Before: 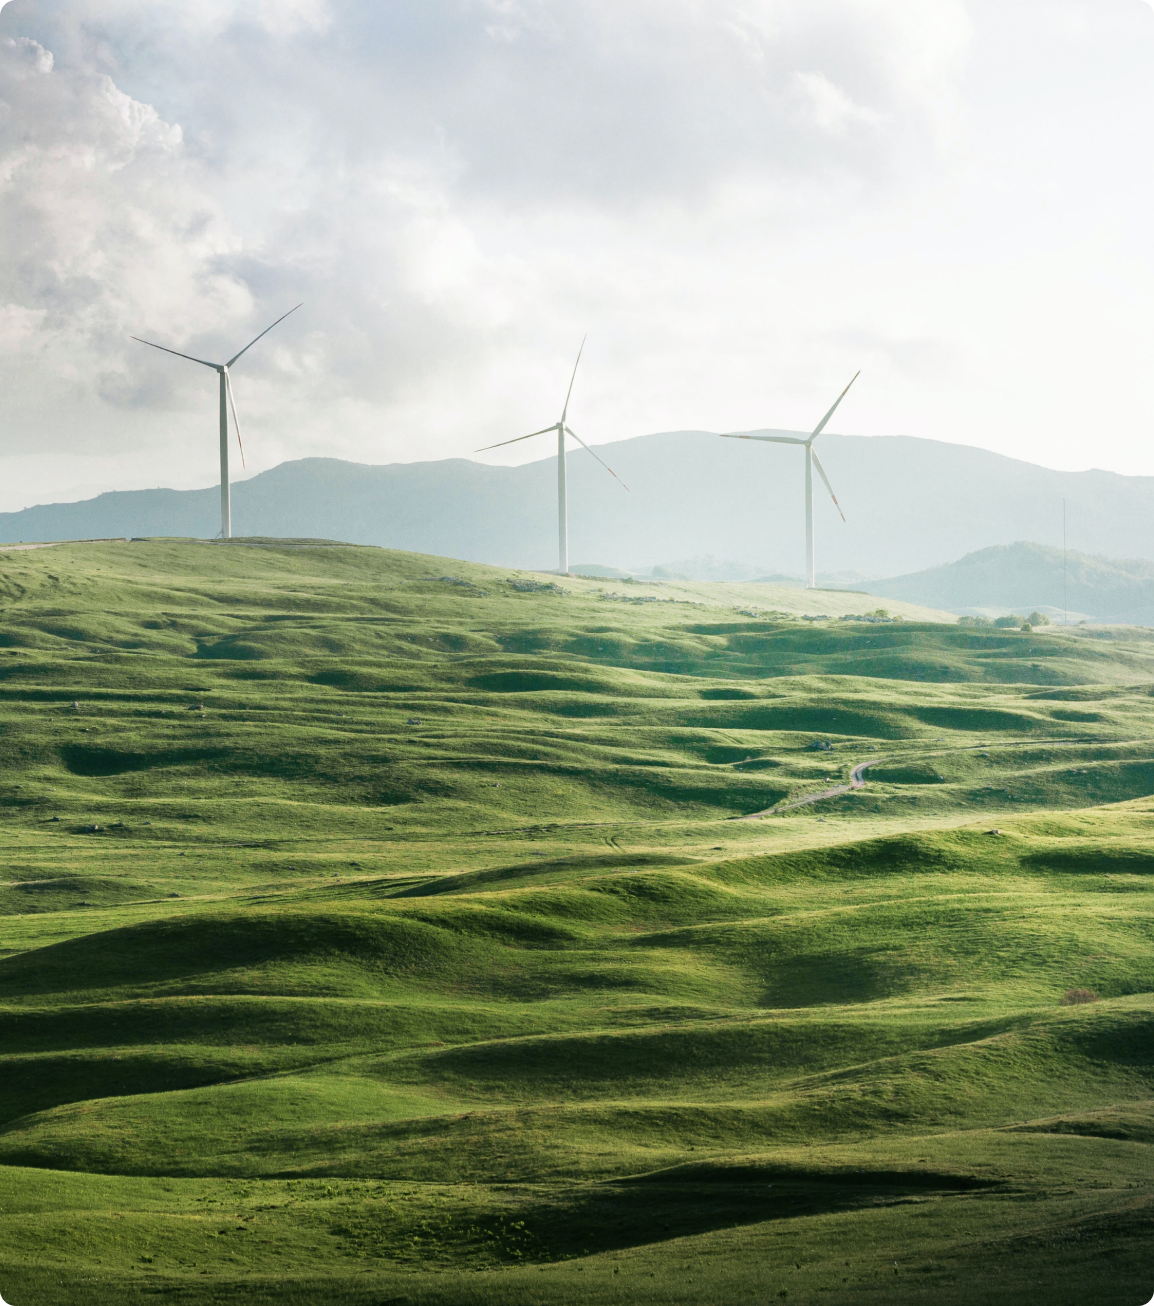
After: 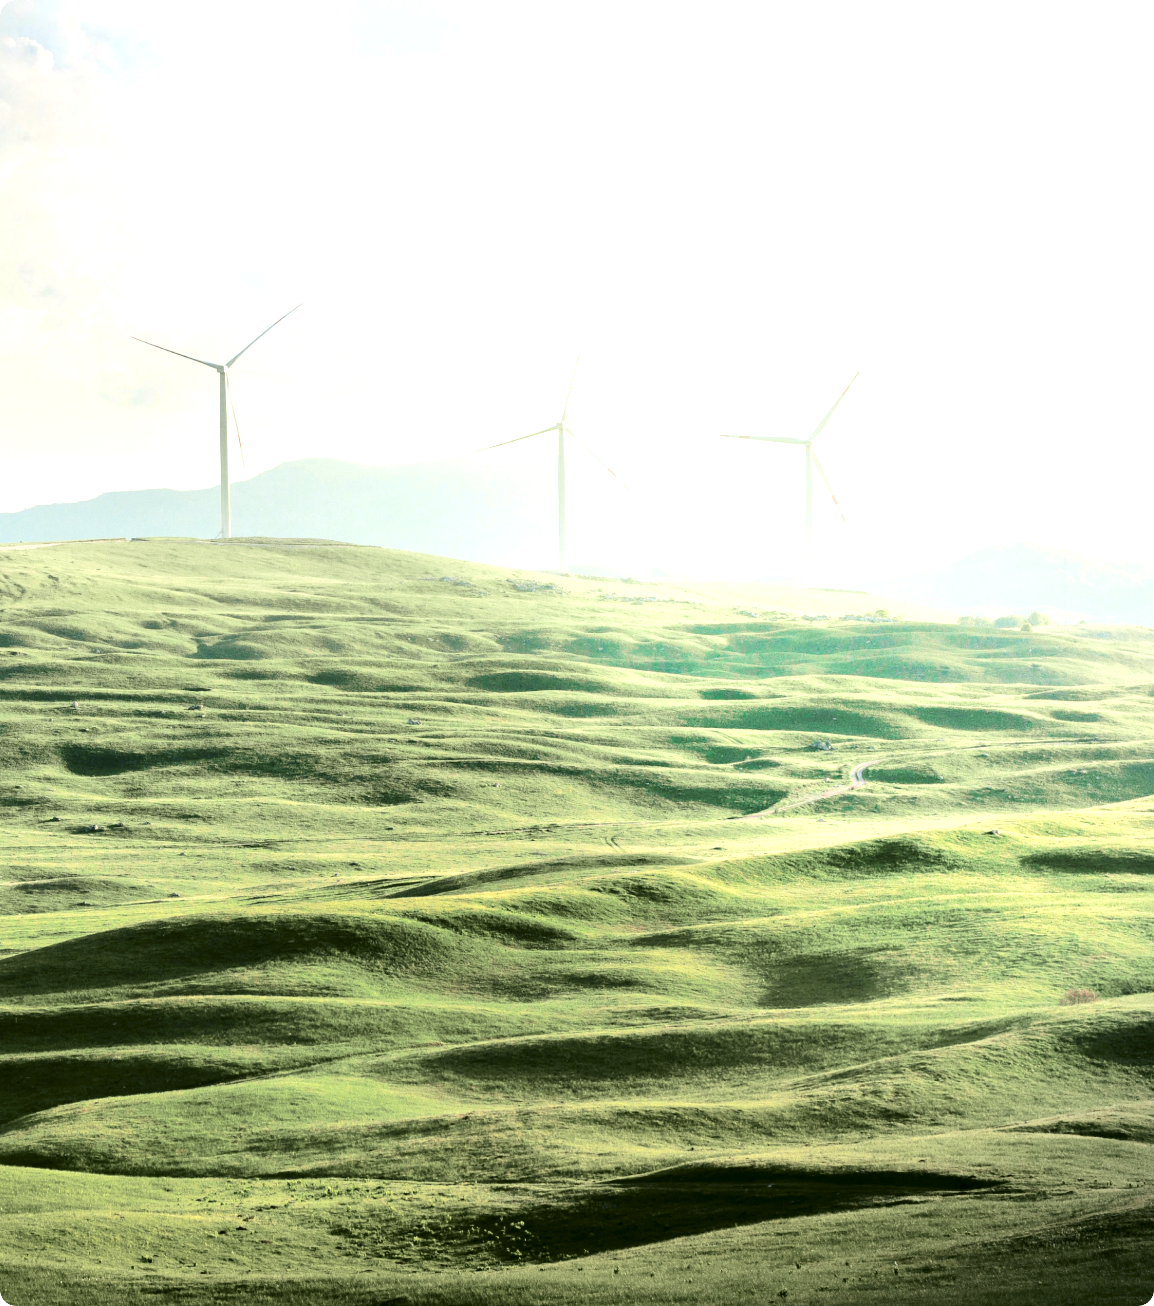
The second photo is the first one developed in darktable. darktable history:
exposure: black level correction 0, exposure 1.3 EV, compensate exposure bias true, compensate highlight preservation false
tone curve: curves: ch0 [(0, 0) (0.049, 0.01) (0.154, 0.081) (0.491, 0.56) (0.739, 0.794) (0.992, 0.937)]; ch1 [(0, 0) (0.172, 0.123) (0.317, 0.272) (0.401, 0.422) (0.499, 0.497) (0.531, 0.54) (0.615, 0.603) (0.741, 0.783) (1, 1)]; ch2 [(0, 0) (0.411, 0.424) (0.462, 0.483) (0.544, 0.56) (0.686, 0.638) (1, 1)], color space Lab, independent channels, preserve colors none
